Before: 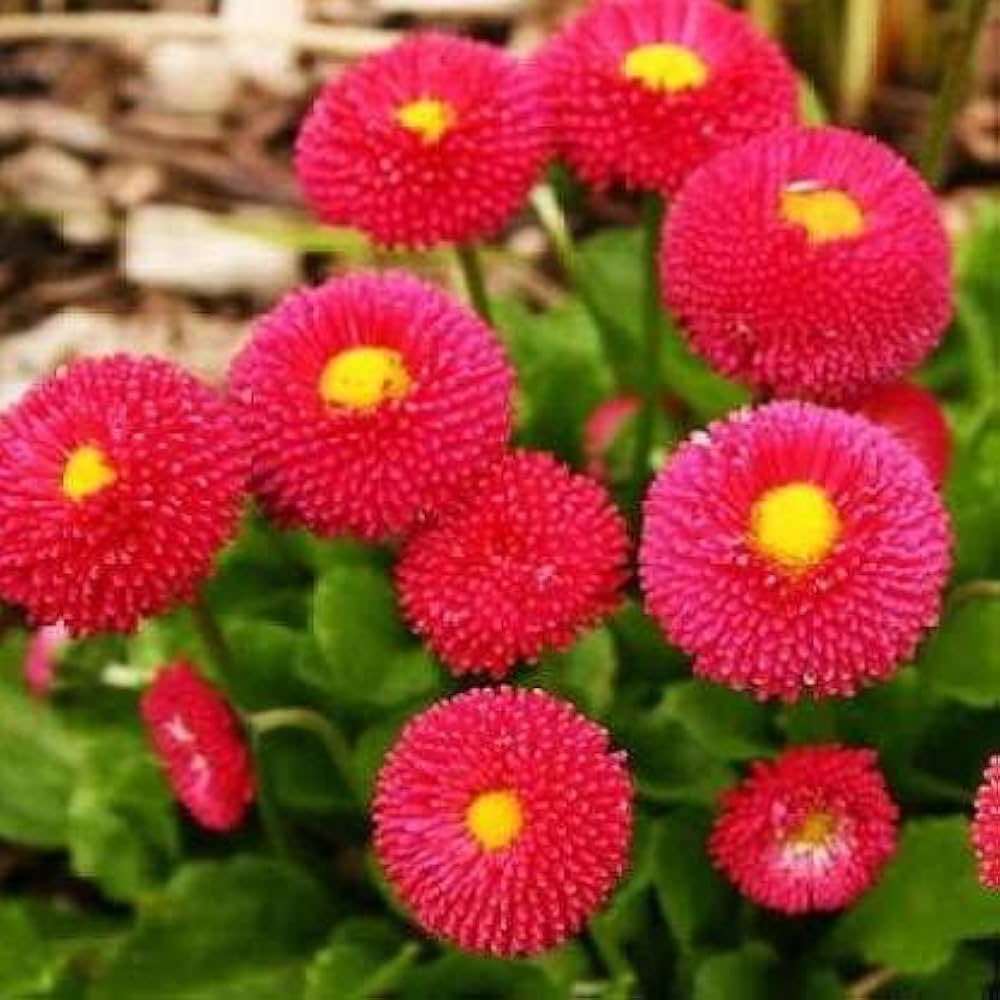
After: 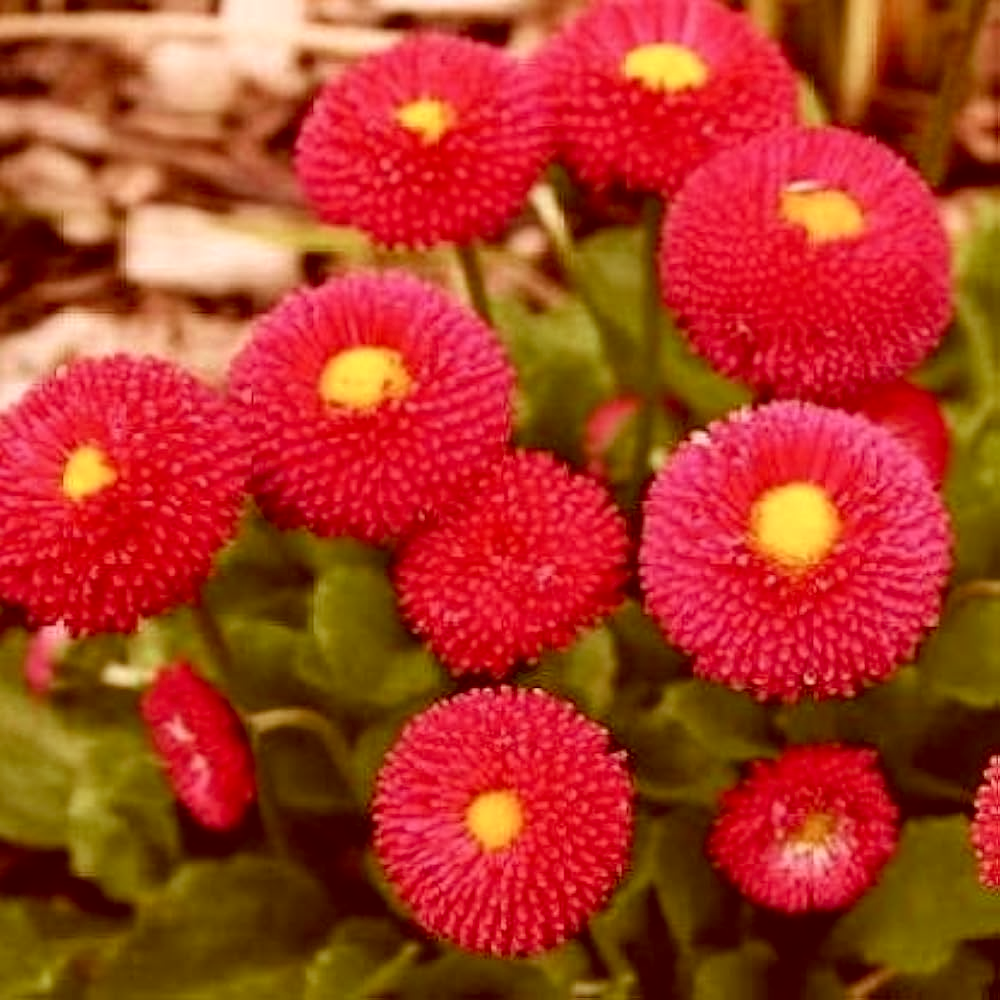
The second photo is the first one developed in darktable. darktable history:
color correction: highlights a* 9.46, highlights b* 8.77, shadows a* 39.65, shadows b* 39.97, saturation 0.8
contrast brightness saturation: saturation -0.086
